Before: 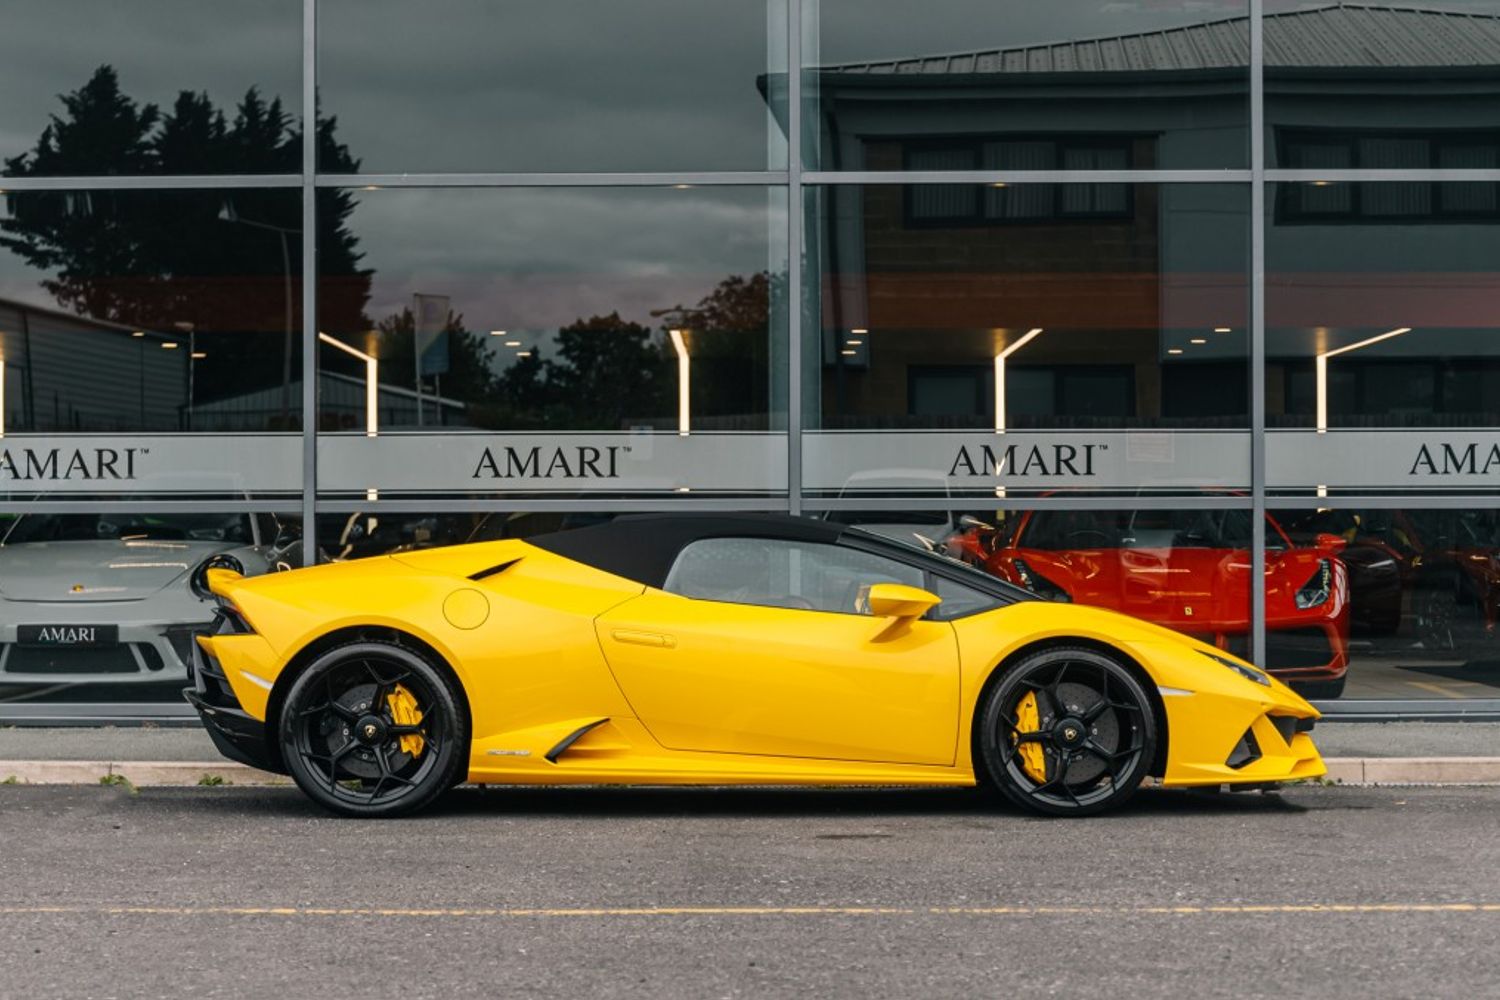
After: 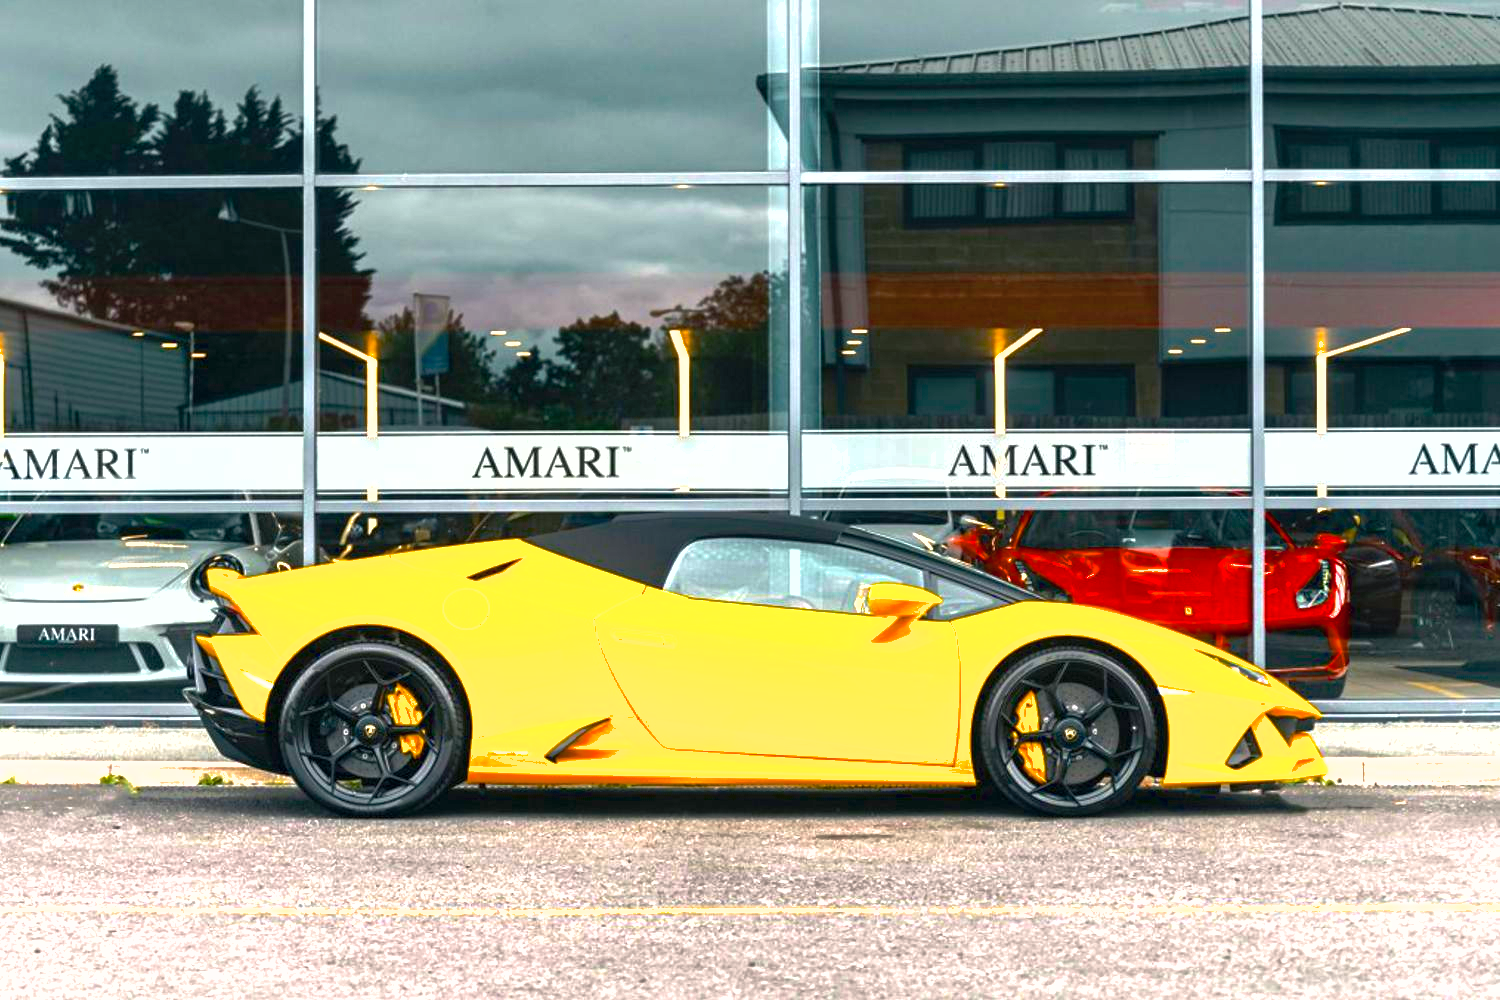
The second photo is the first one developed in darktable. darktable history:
shadows and highlights: on, module defaults
color balance rgb: shadows lift › chroma 1.041%, shadows lift › hue 218.08°, perceptual saturation grading › global saturation 36.274%, perceptual brilliance grading › global brilliance 29.392%, perceptual brilliance grading › highlights 49.342%, perceptual brilliance grading › mid-tones 51.038%, perceptual brilliance grading › shadows -22.3%, global vibrance 16.72%, saturation formula JzAzBz (2021)
exposure: exposure 0.61 EV, compensate highlight preservation false
